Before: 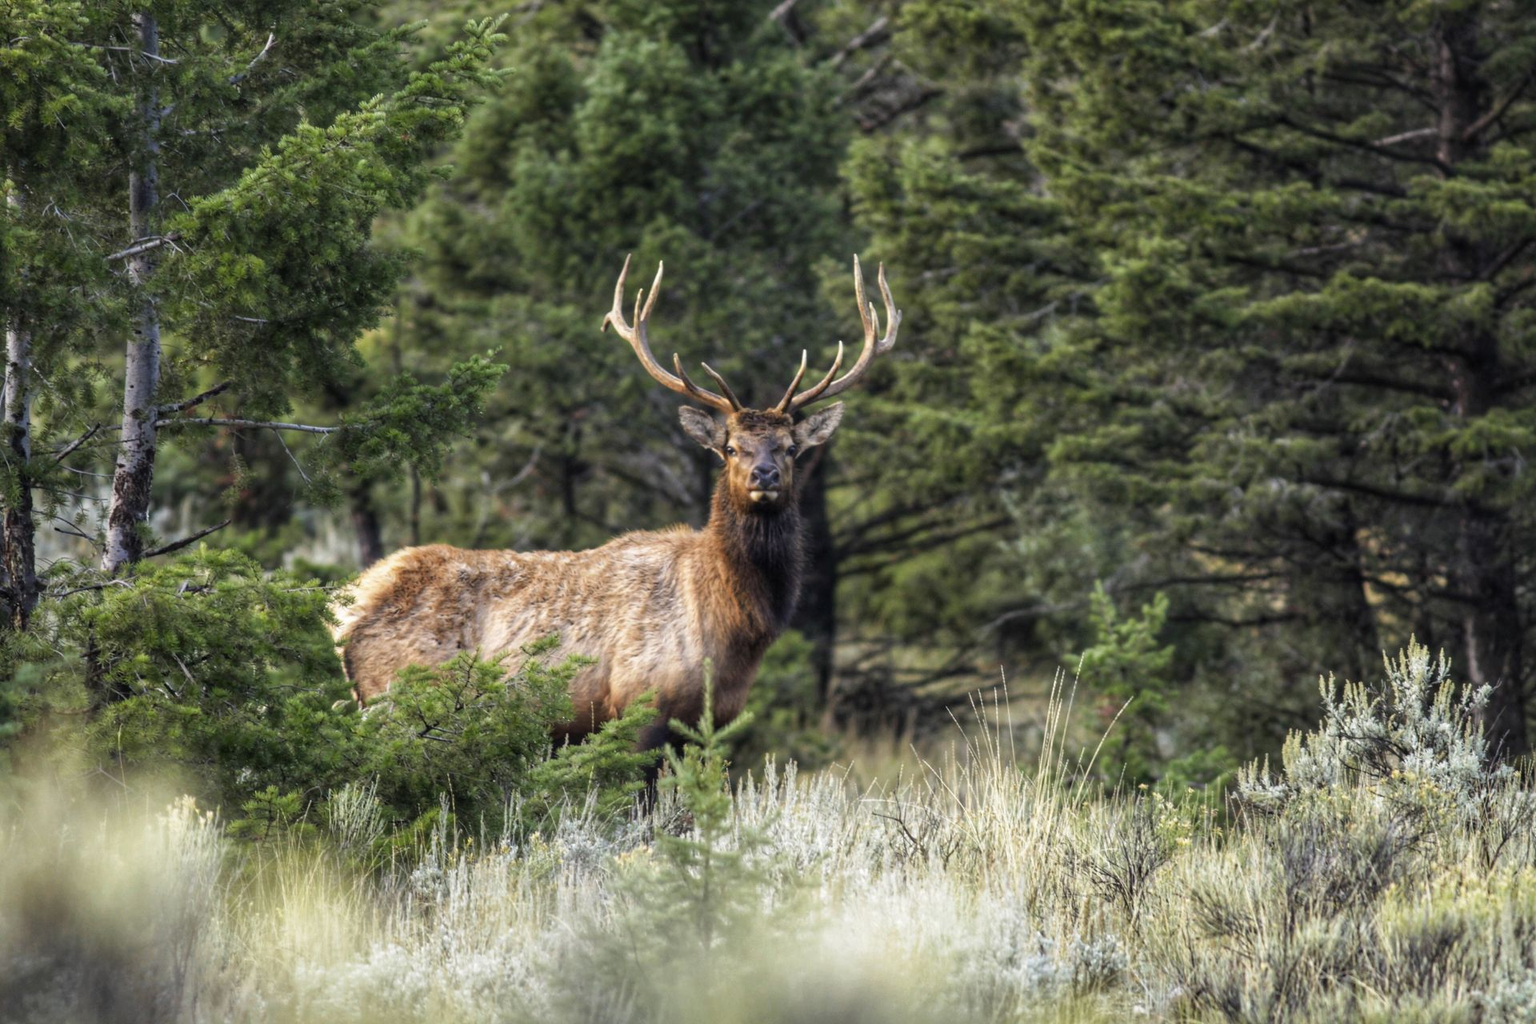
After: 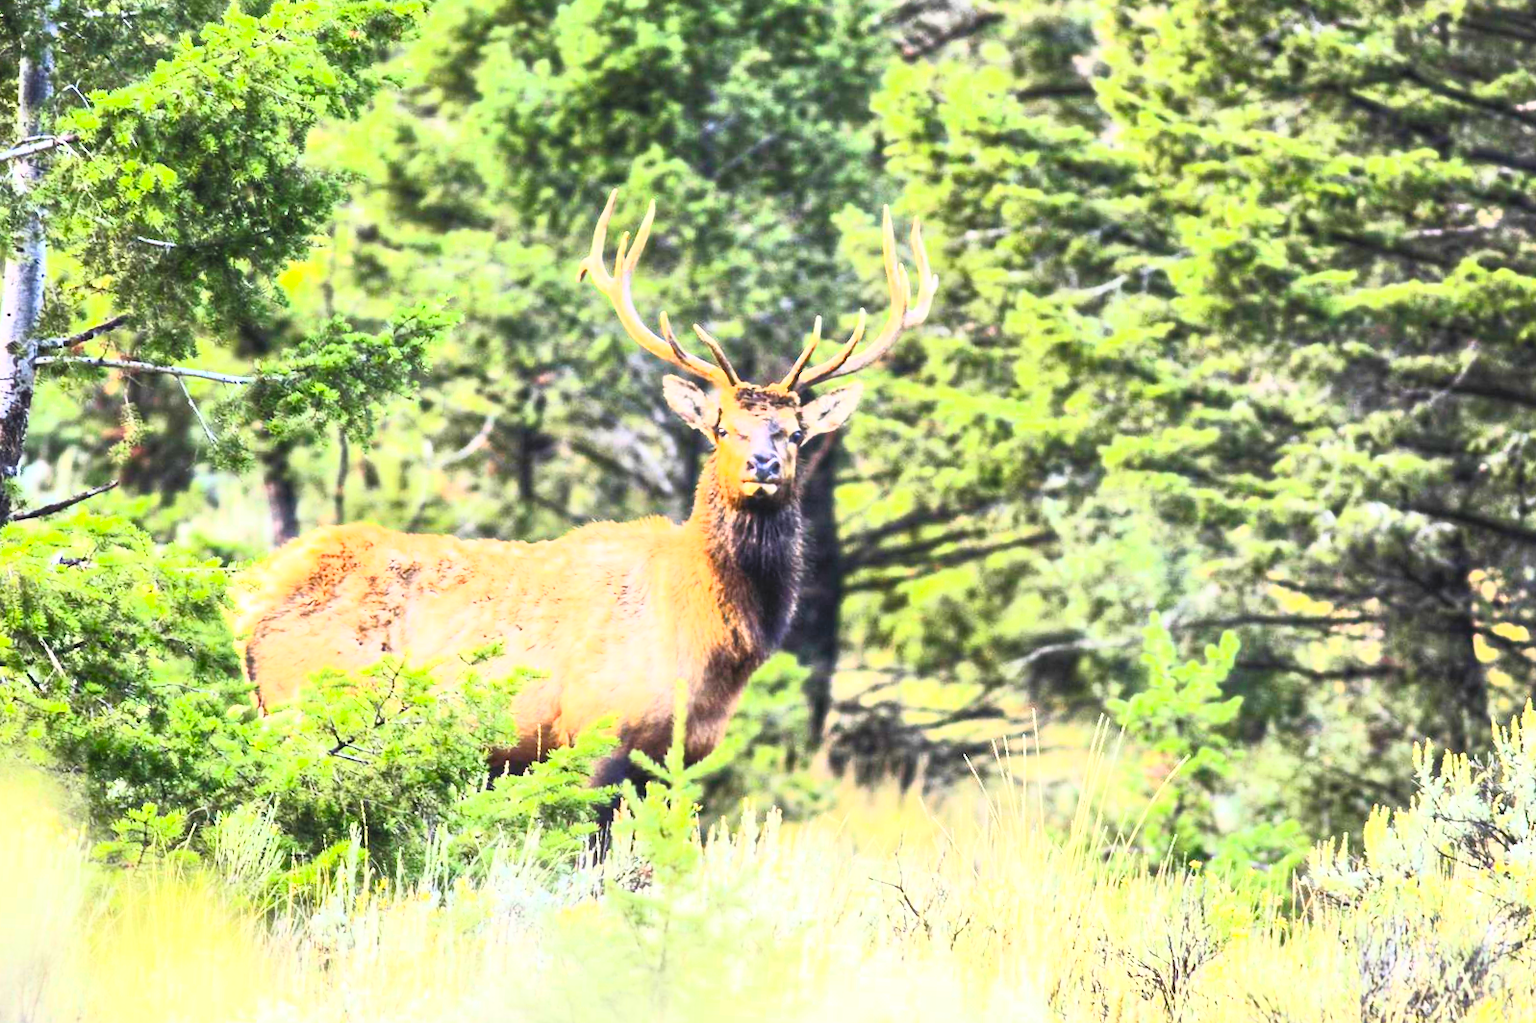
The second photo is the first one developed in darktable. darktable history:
crop and rotate: angle -3.27°, left 5.211%, top 5.211%, right 4.607%, bottom 4.607%
tone equalizer: -7 EV 0.15 EV, -6 EV 0.6 EV, -5 EV 1.15 EV, -4 EV 1.33 EV, -3 EV 1.15 EV, -2 EV 0.6 EV, -1 EV 0.15 EV, mask exposure compensation -0.5 EV
contrast brightness saturation: contrast 1, brightness 1, saturation 1
